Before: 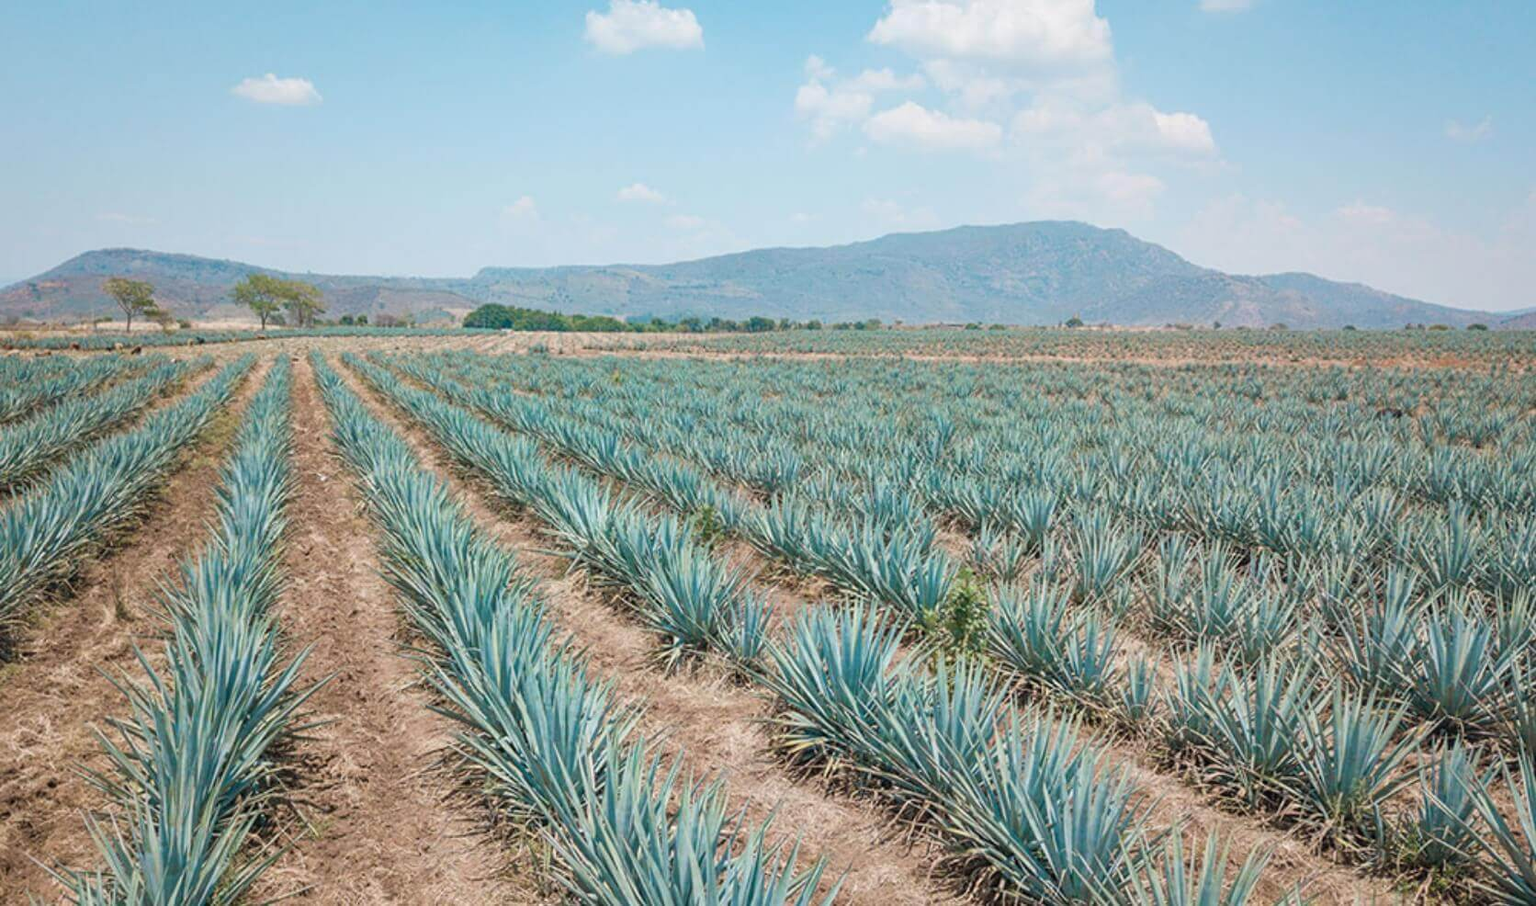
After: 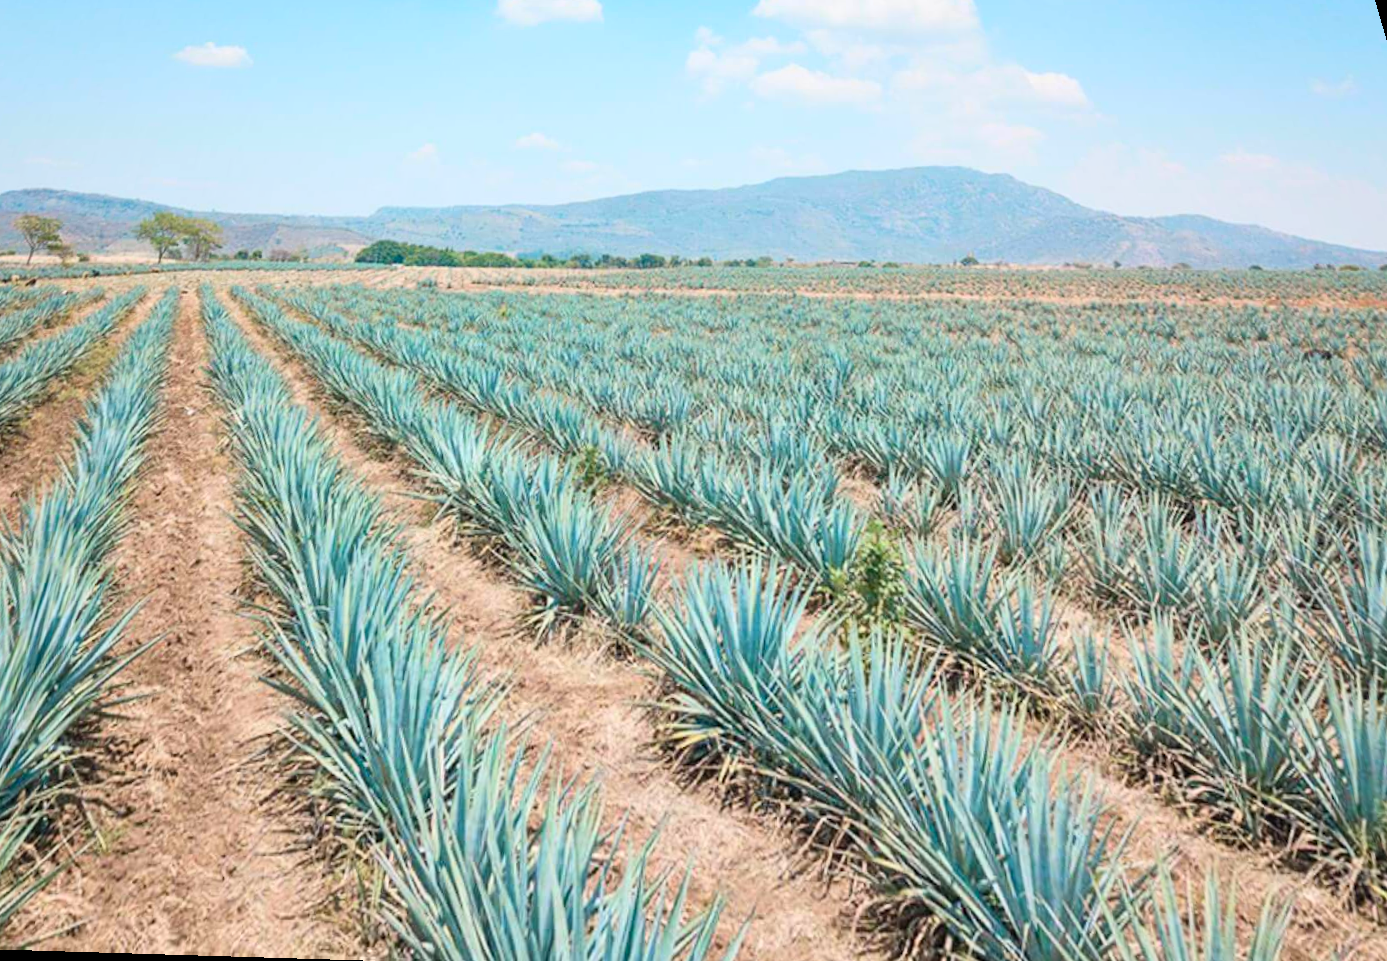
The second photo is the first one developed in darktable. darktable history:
rotate and perspective: rotation 0.72°, lens shift (vertical) -0.352, lens shift (horizontal) -0.051, crop left 0.152, crop right 0.859, crop top 0.019, crop bottom 0.964
contrast brightness saturation: contrast 0.2, brightness 0.16, saturation 0.22
